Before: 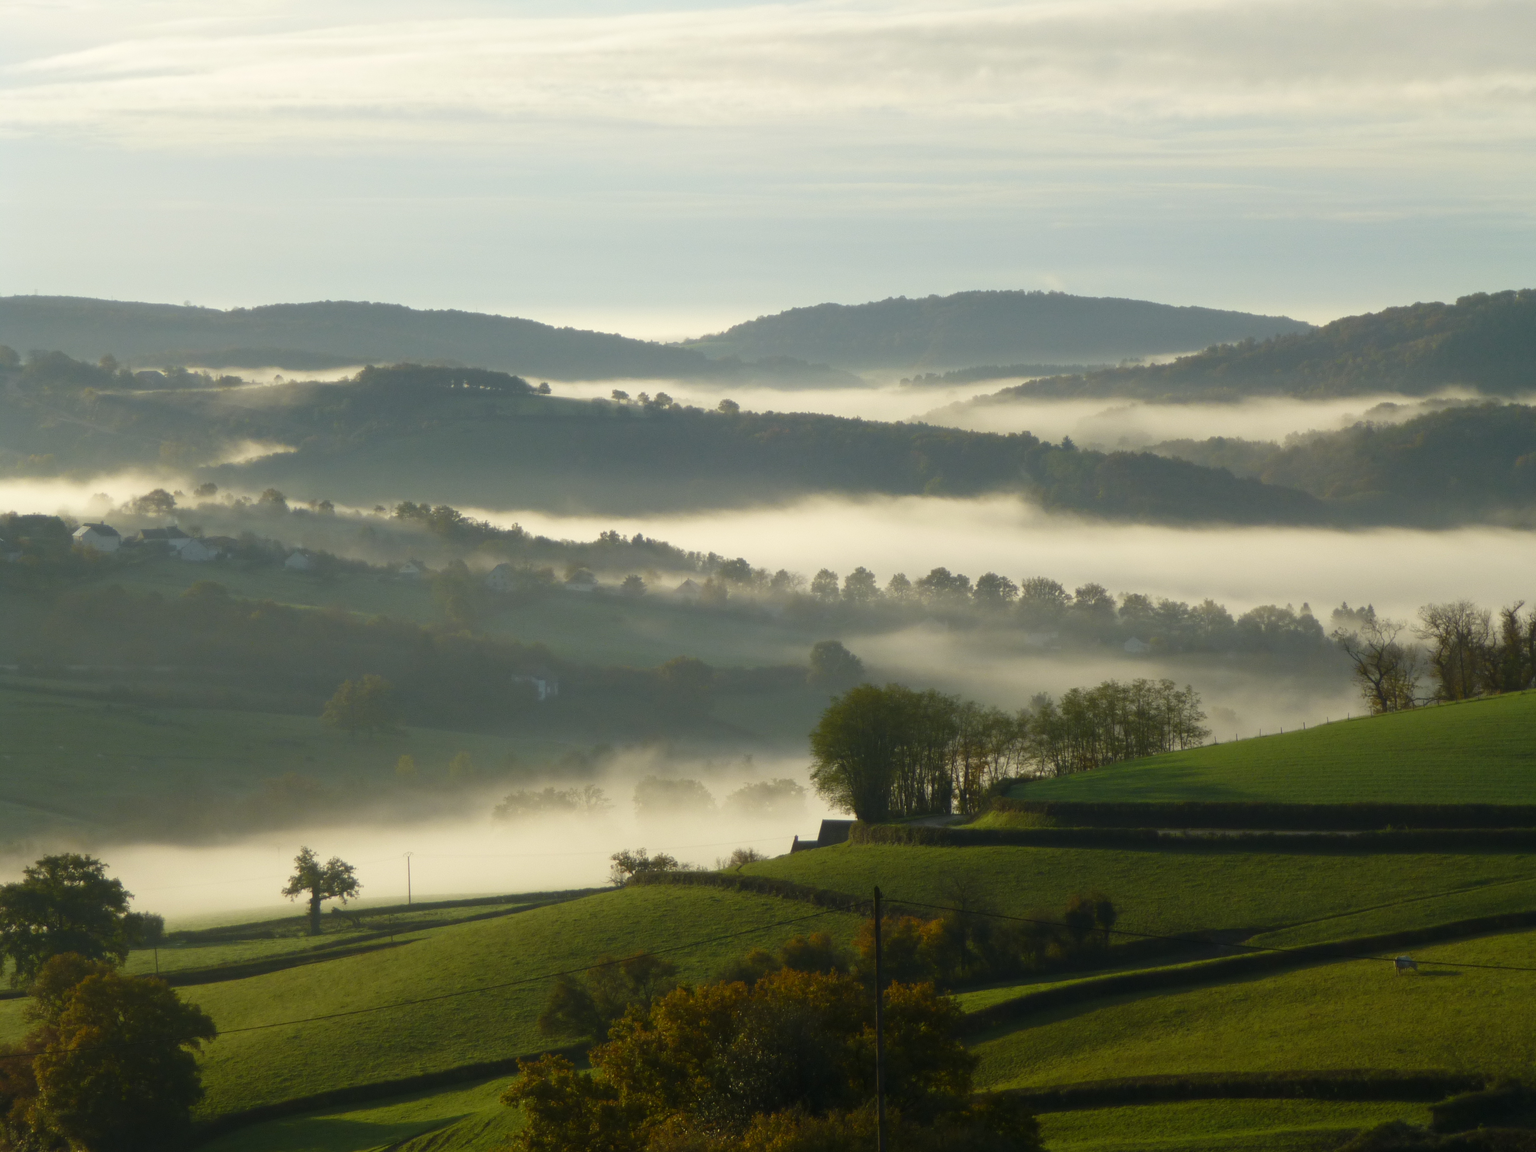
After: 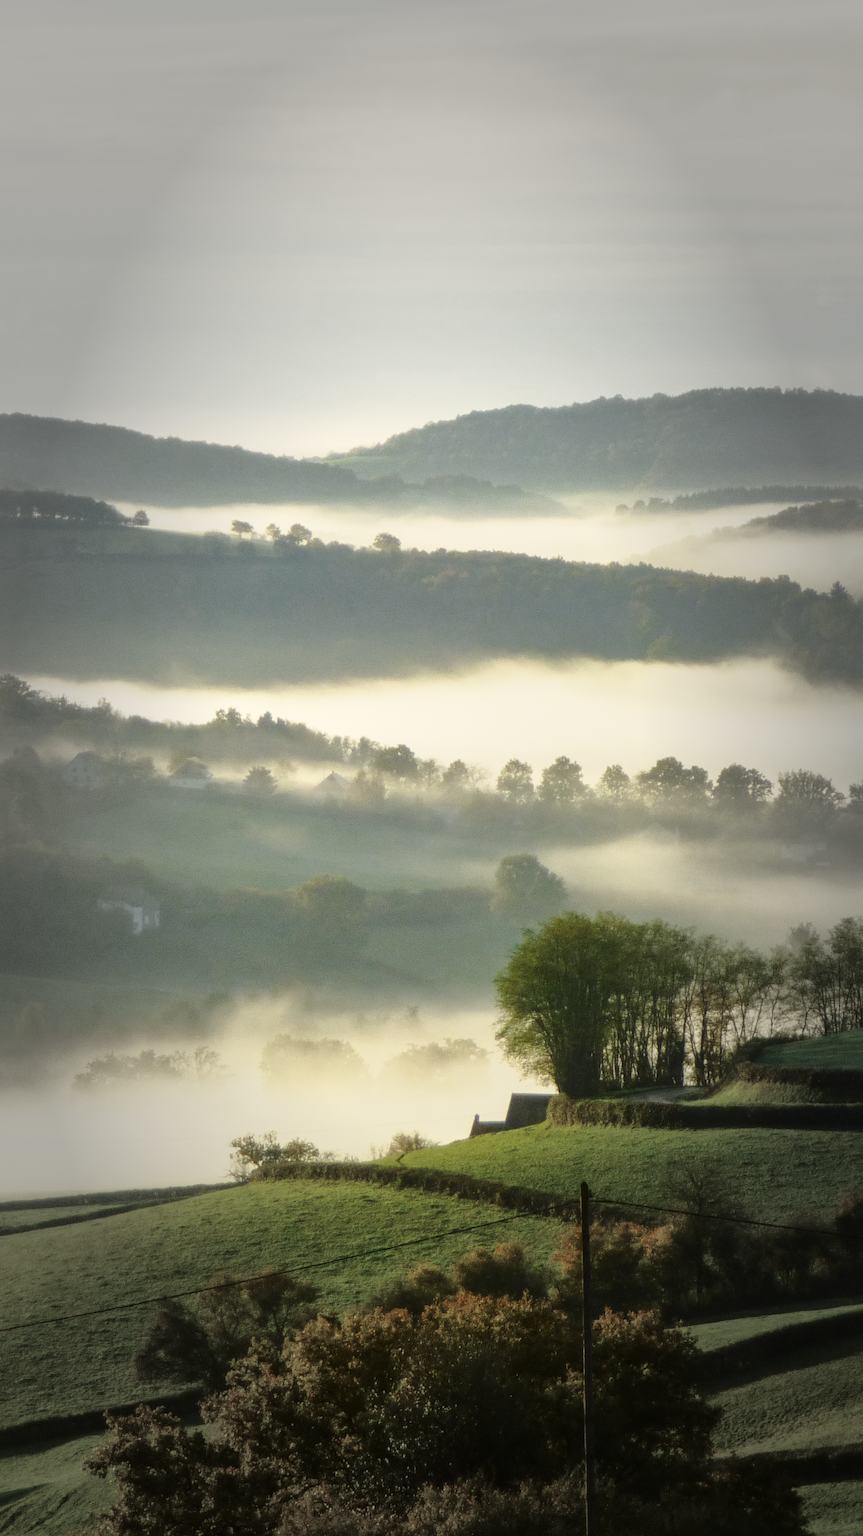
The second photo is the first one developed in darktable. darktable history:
crop: left 28.583%, right 29.231%
tone curve: curves: ch0 [(0, 0.021) (0.049, 0.044) (0.152, 0.14) (0.328, 0.377) (0.473, 0.543) (0.641, 0.705) (0.85, 0.894) (1, 0.969)]; ch1 [(0, 0) (0.302, 0.331) (0.433, 0.432) (0.472, 0.47) (0.502, 0.503) (0.527, 0.516) (0.564, 0.573) (0.614, 0.626) (0.677, 0.701) (0.859, 0.885) (1, 1)]; ch2 [(0, 0) (0.33, 0.301) (0.447, 0.44) (0.487, 0.496) (0.502, 0.516) (0.535, 0.563) (0.565, 0.597) (0.608, 0.641) (1, 1)], color space Lab, independent channels, preserve colors none
shadows and highlights: on, module defaults
color zones: curves: ch0 [(0, 0.5) (0.125, 0.4) (0.25, 0.5) (0.375, 0.4) (0.5, 0.4) (0.625, 0.35) (0.75, 0.35) (0.875, 0.5)]; ch1 [(0, 0.35) (0.125, 0.45) (0.25, 0.35) (0.375, 0.35) (0.5, 0.35) (0.625, 0.35) (0.75, 0.45) (0.875, 0.35)]; ch2 [(0, 0.6) (0.125, 0.5) (0.25, 0.5) (0.375, 0.6) (0.5, 0.6) (0.625, 0.5) (0.75, 0.5) (0.875, 0.5)]
vignetting: fall-off start 48.41%, automatic ratio true, width/height ratio 1.29, unbound false
local contrast: on, module defaults
base curve: curves: ch0 [(0, 0) (0.028, 0.03) (0.121, 0.232) (0.46, 0.748) (0.859, 0.968) (1, 1)], preserve colors none
